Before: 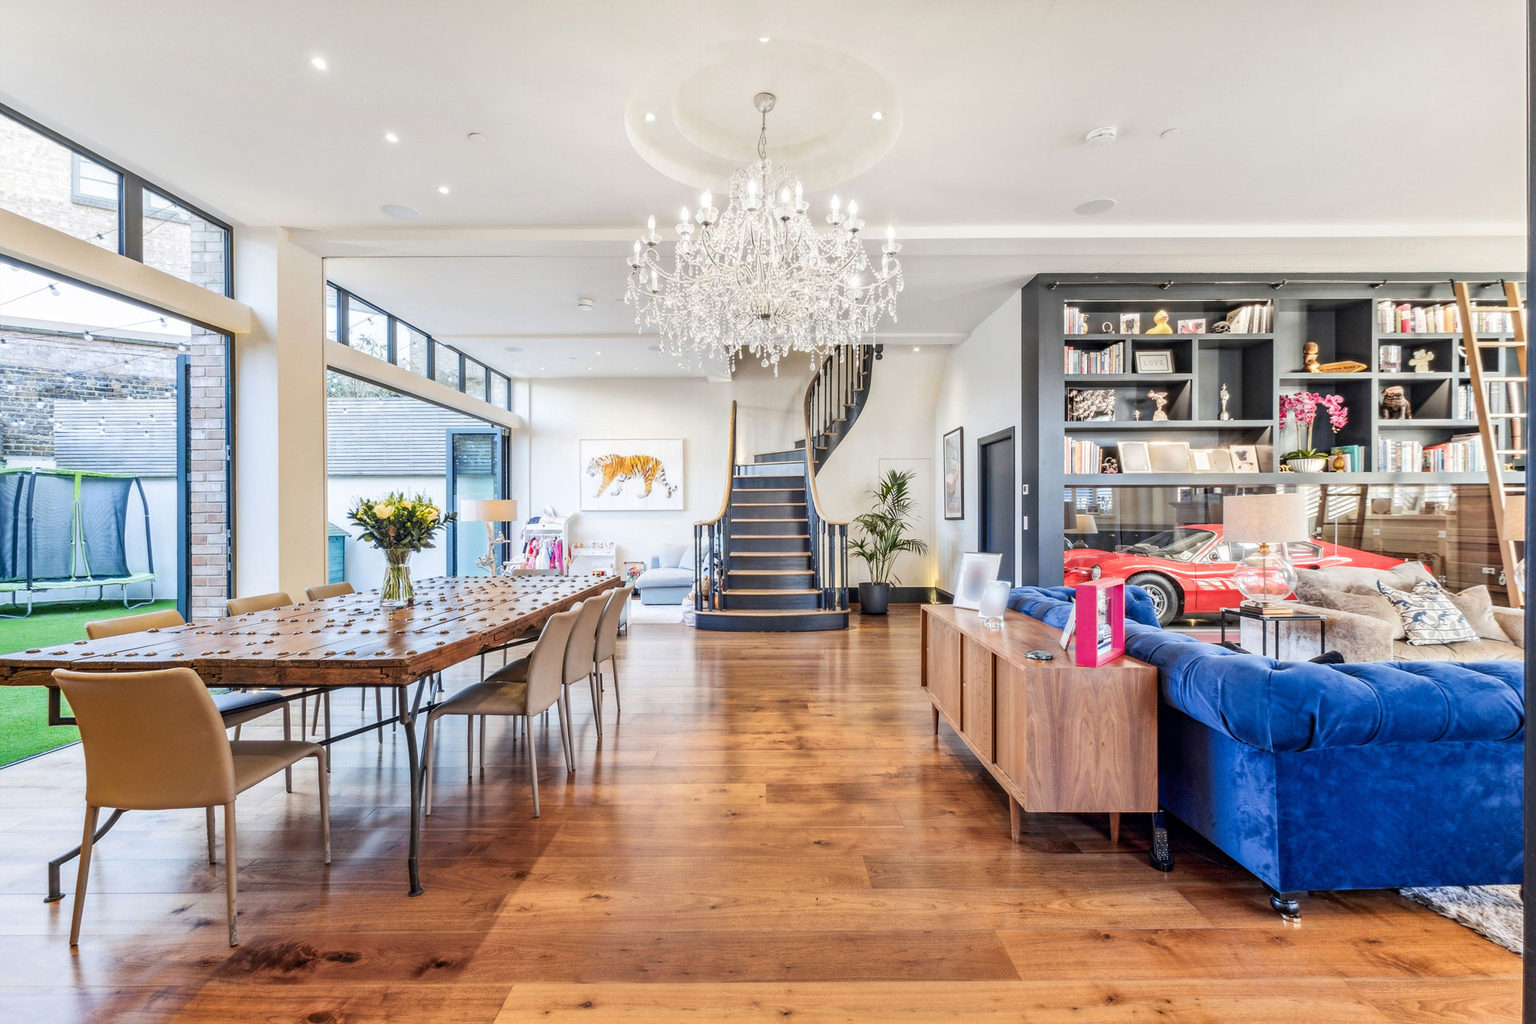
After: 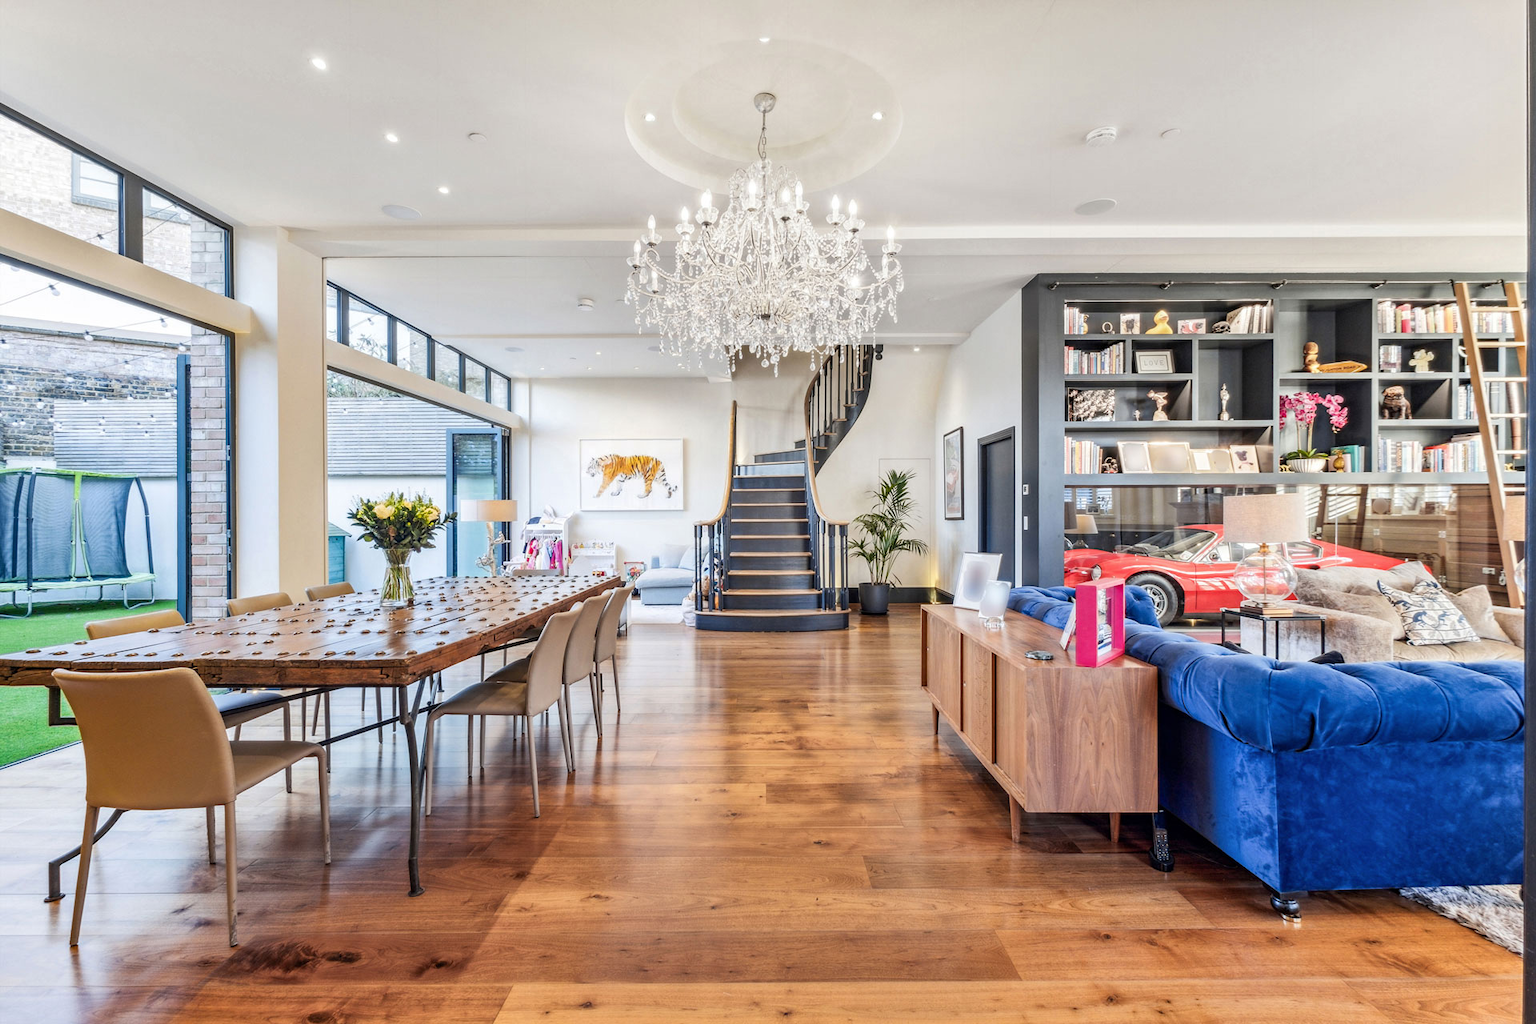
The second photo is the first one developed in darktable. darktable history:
shadows and highlights: shadows 36.39, highlights -27.14, soften with gaussian
